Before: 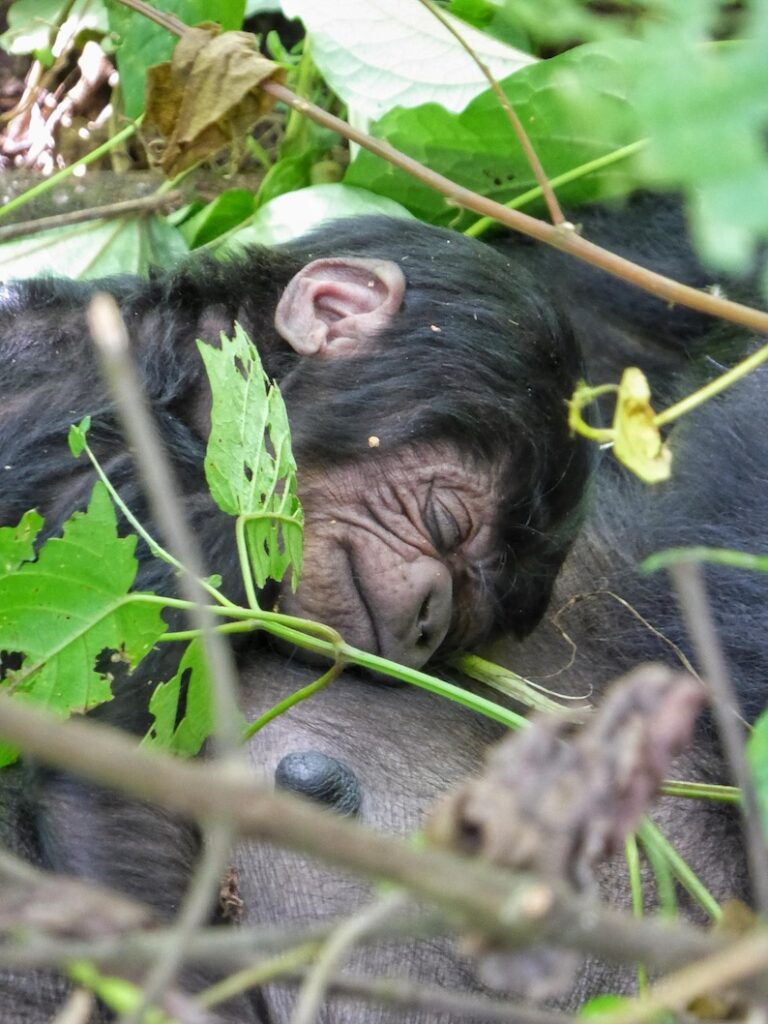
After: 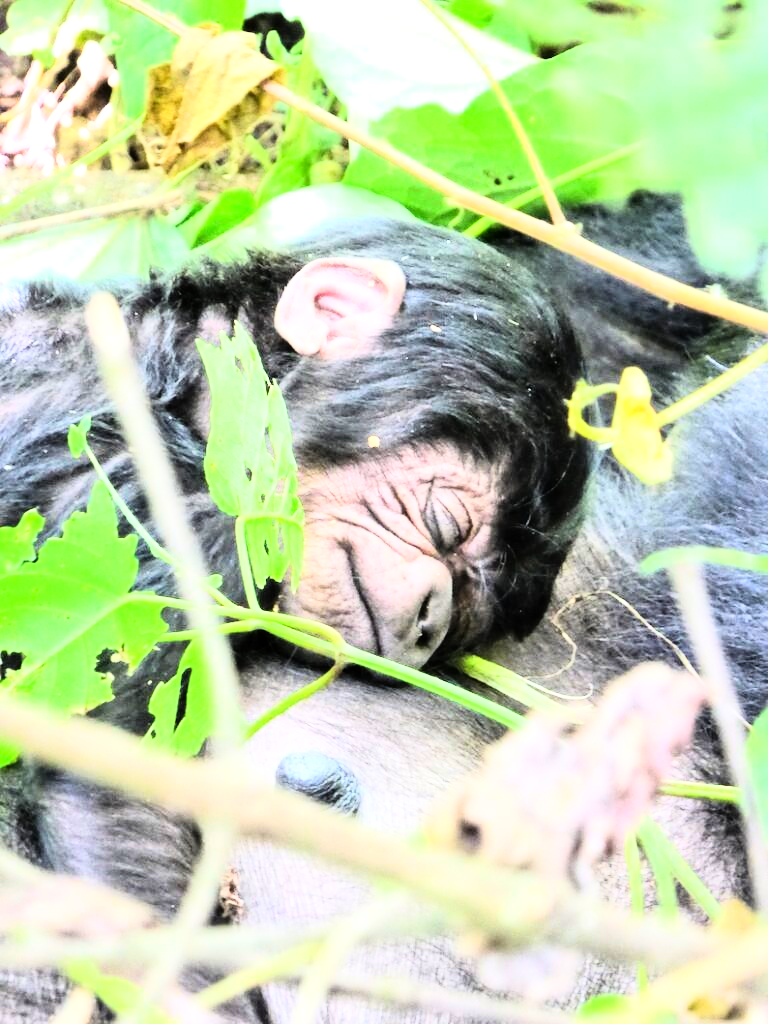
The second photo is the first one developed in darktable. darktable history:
exposure: black level correction 0.001, exposure 0.955 EV, compensate exposure bias true, compensate highlight preservation false
rgb curve: curves: ch0 [(0, 0) (0.21, 0.15) (0.24, 0.21) (0.5, 0.75) (0.75, 0.96) (0.89, 0.99) (1, 1)]; ch1 [(0, 0.02) (0.21, 0.13) (0.25, 0.2) (0.5, 0.67) (0.75, 0.9) (0.89, 0.97) (1, 1)]; ch2 [(0, 0.02) (0.21, 0.13) (0.25, 0.2) (0.5, 0.67) (0.75, 0.9) (0.89, 0.97) (1, 1)], compensate middle gray true
